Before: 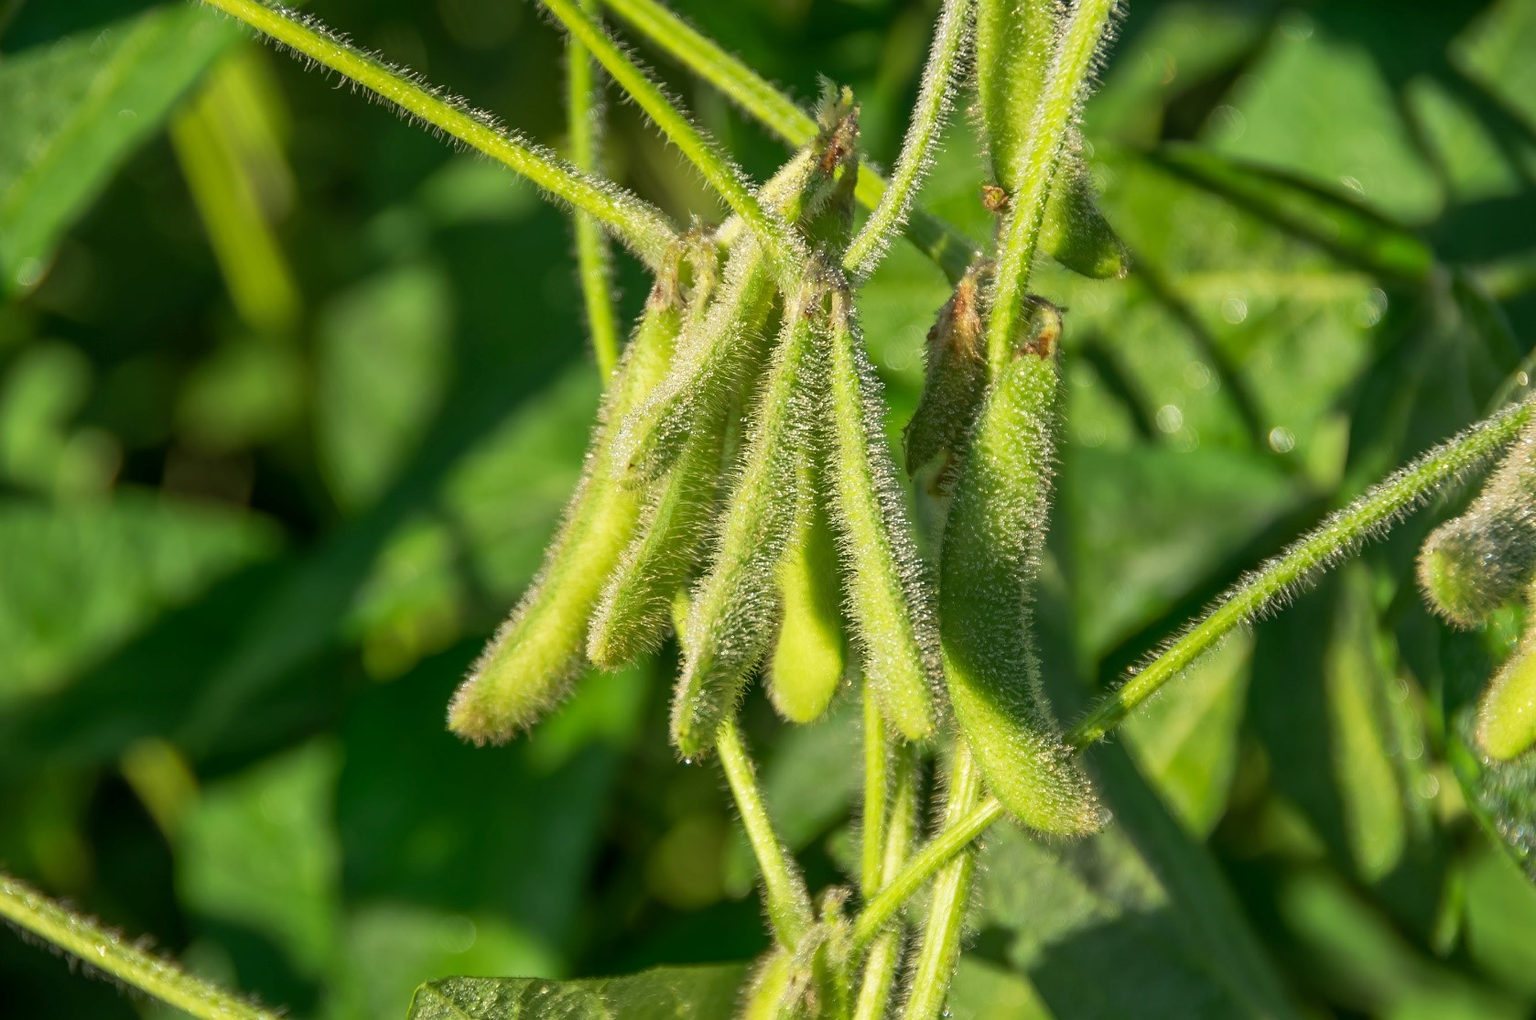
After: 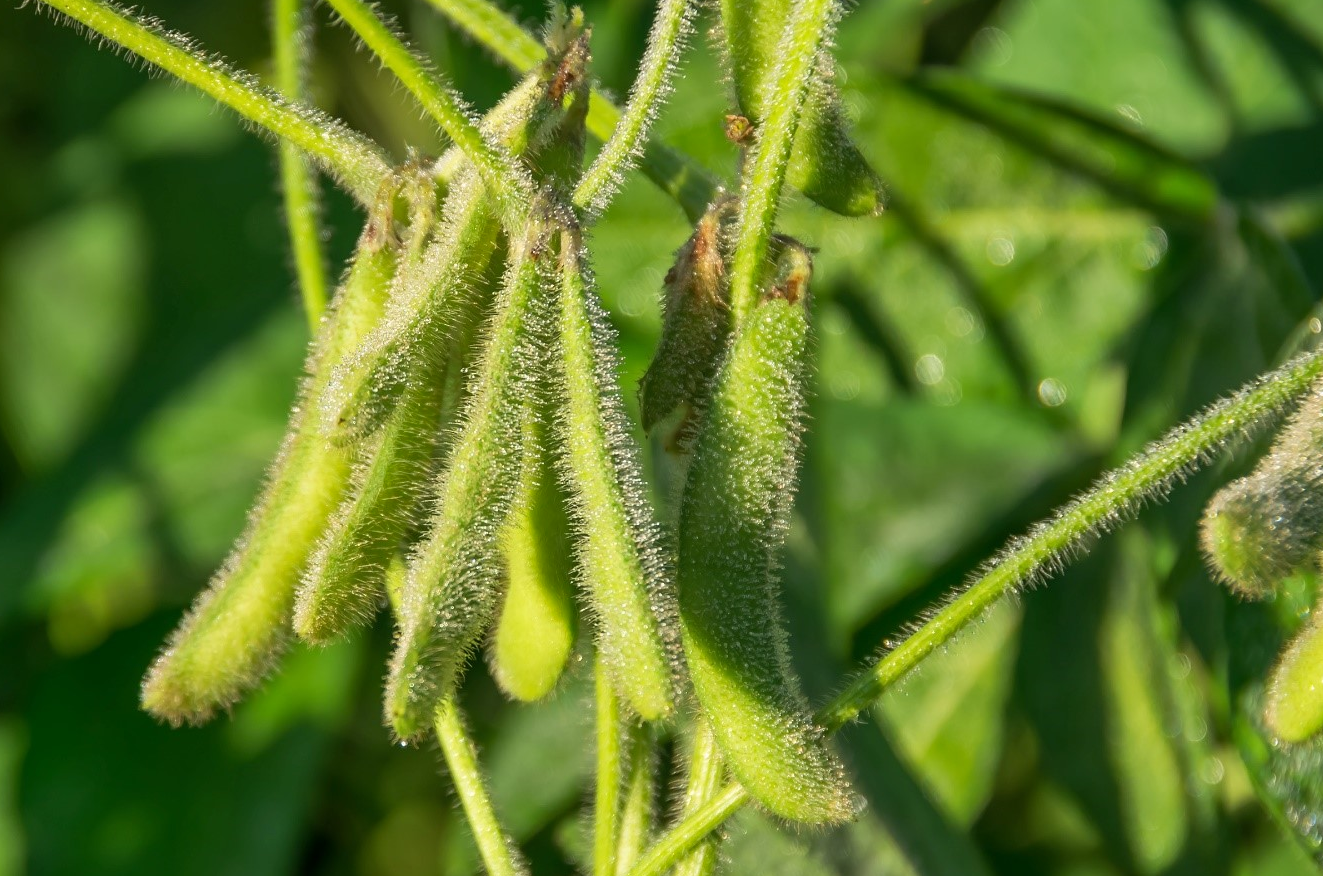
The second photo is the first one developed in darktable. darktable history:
shadows and highlights: shadows 5, soften with gaussian
crop and rotate: left 20.74%, top 7.912%, right 0.375%, bottom 13.378%
bloom: size 9%, threshold 100%, strength 7%
